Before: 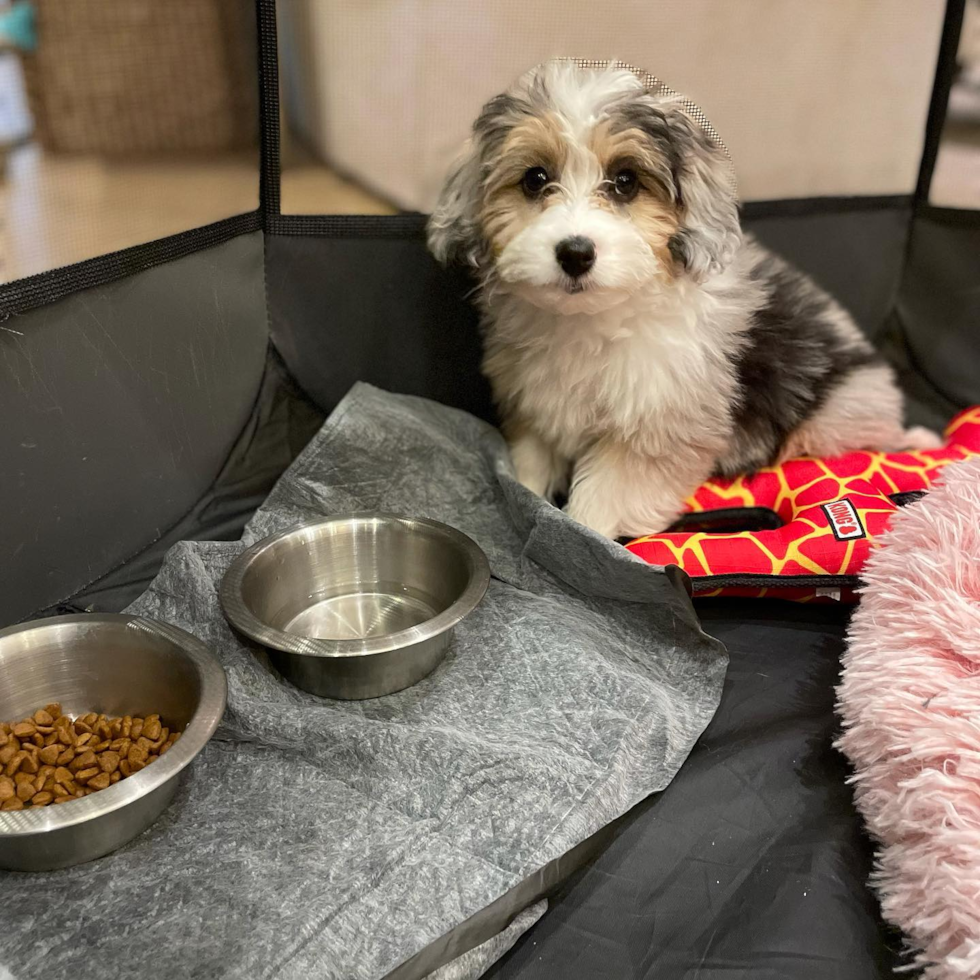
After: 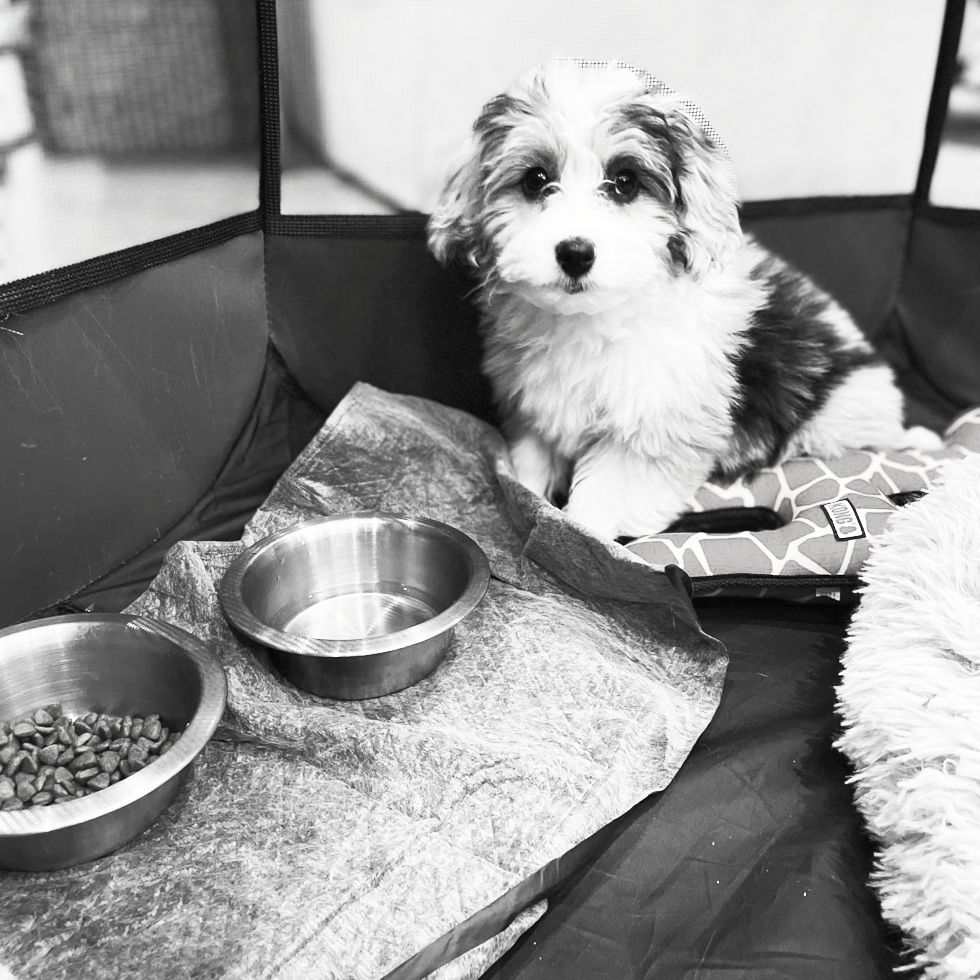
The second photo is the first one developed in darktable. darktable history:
contrast brightness saturation: contrast 0.523, brightness 0.481, saturation -0.99
